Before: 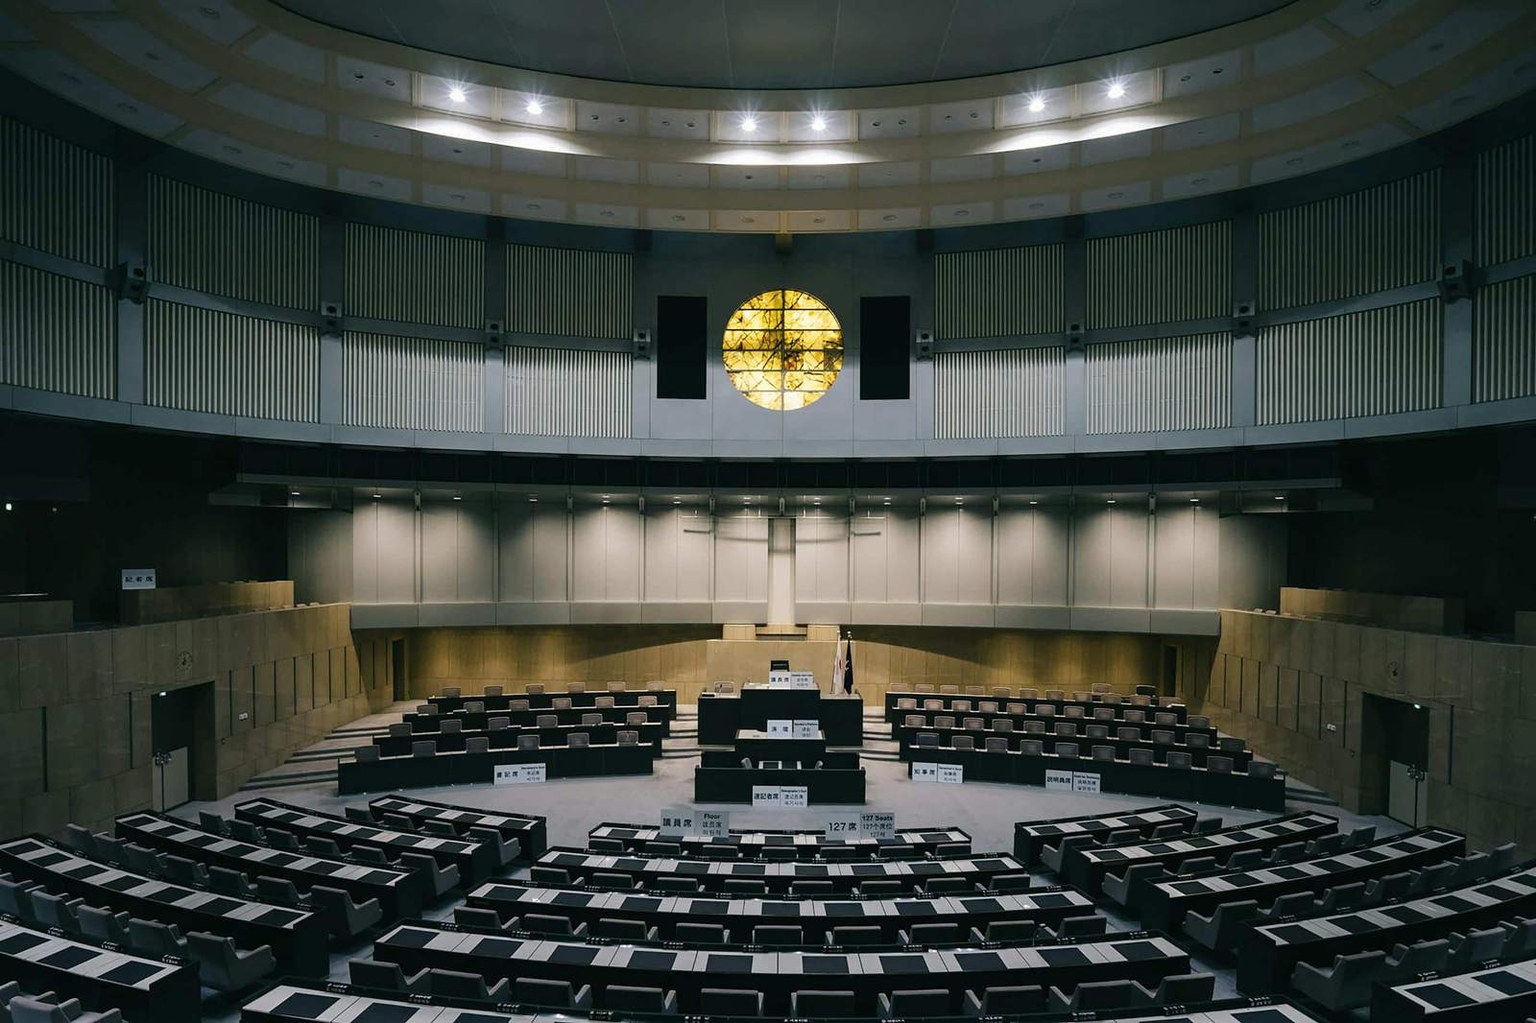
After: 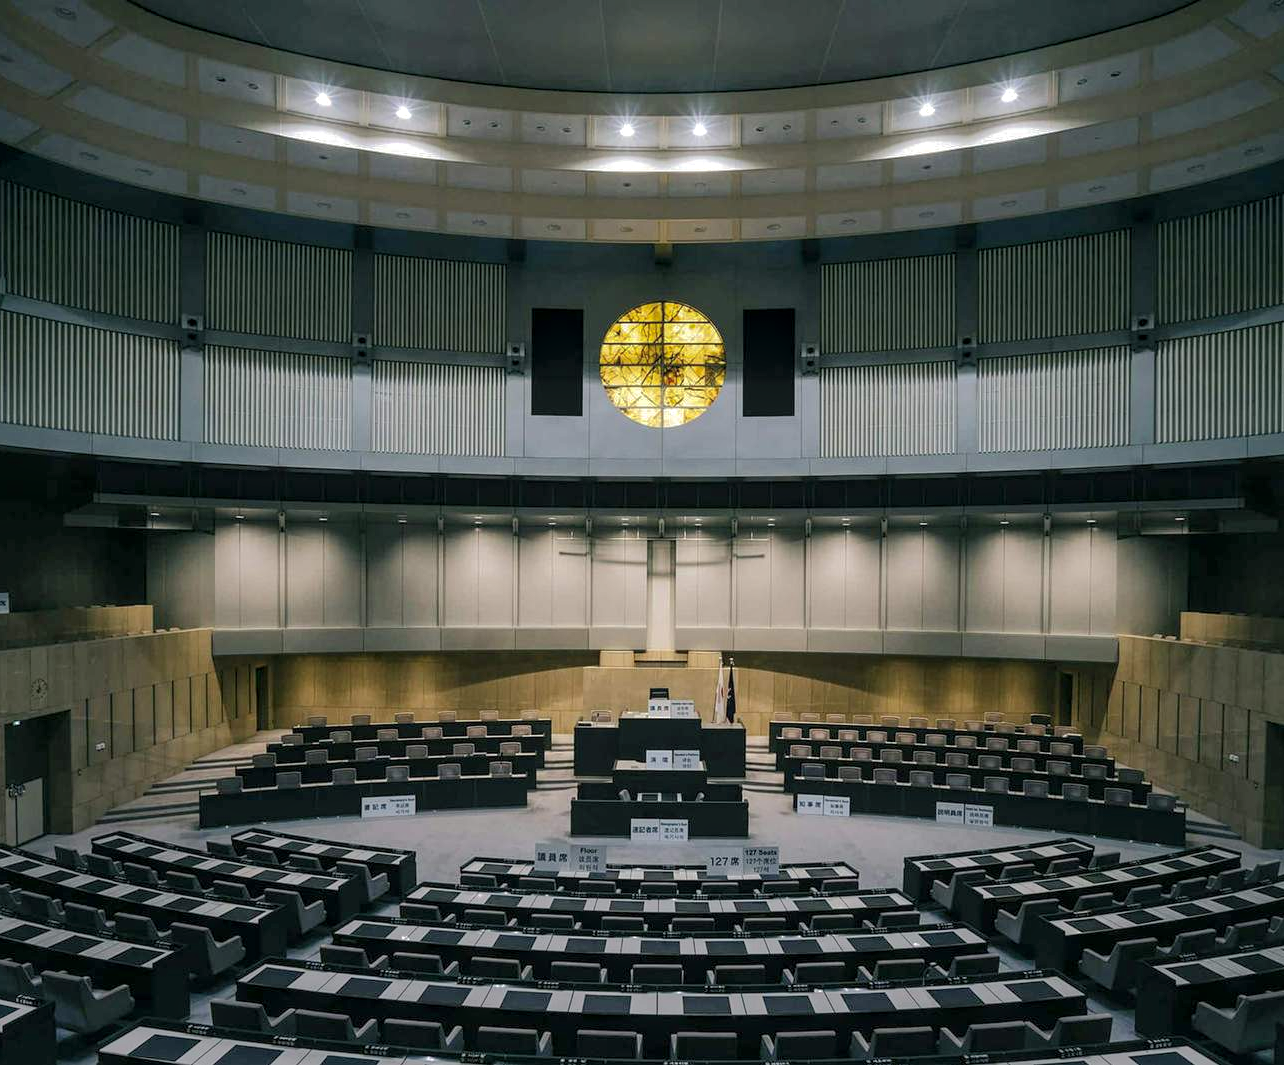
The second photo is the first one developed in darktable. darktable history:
local contrast: highlights 99%, shadows 84%, detail 160%, midtone range 0.2
crop and rotate: left 9.606%, right 10.123%
shadows and highlights: shadows 39.59, highlights -59.99
